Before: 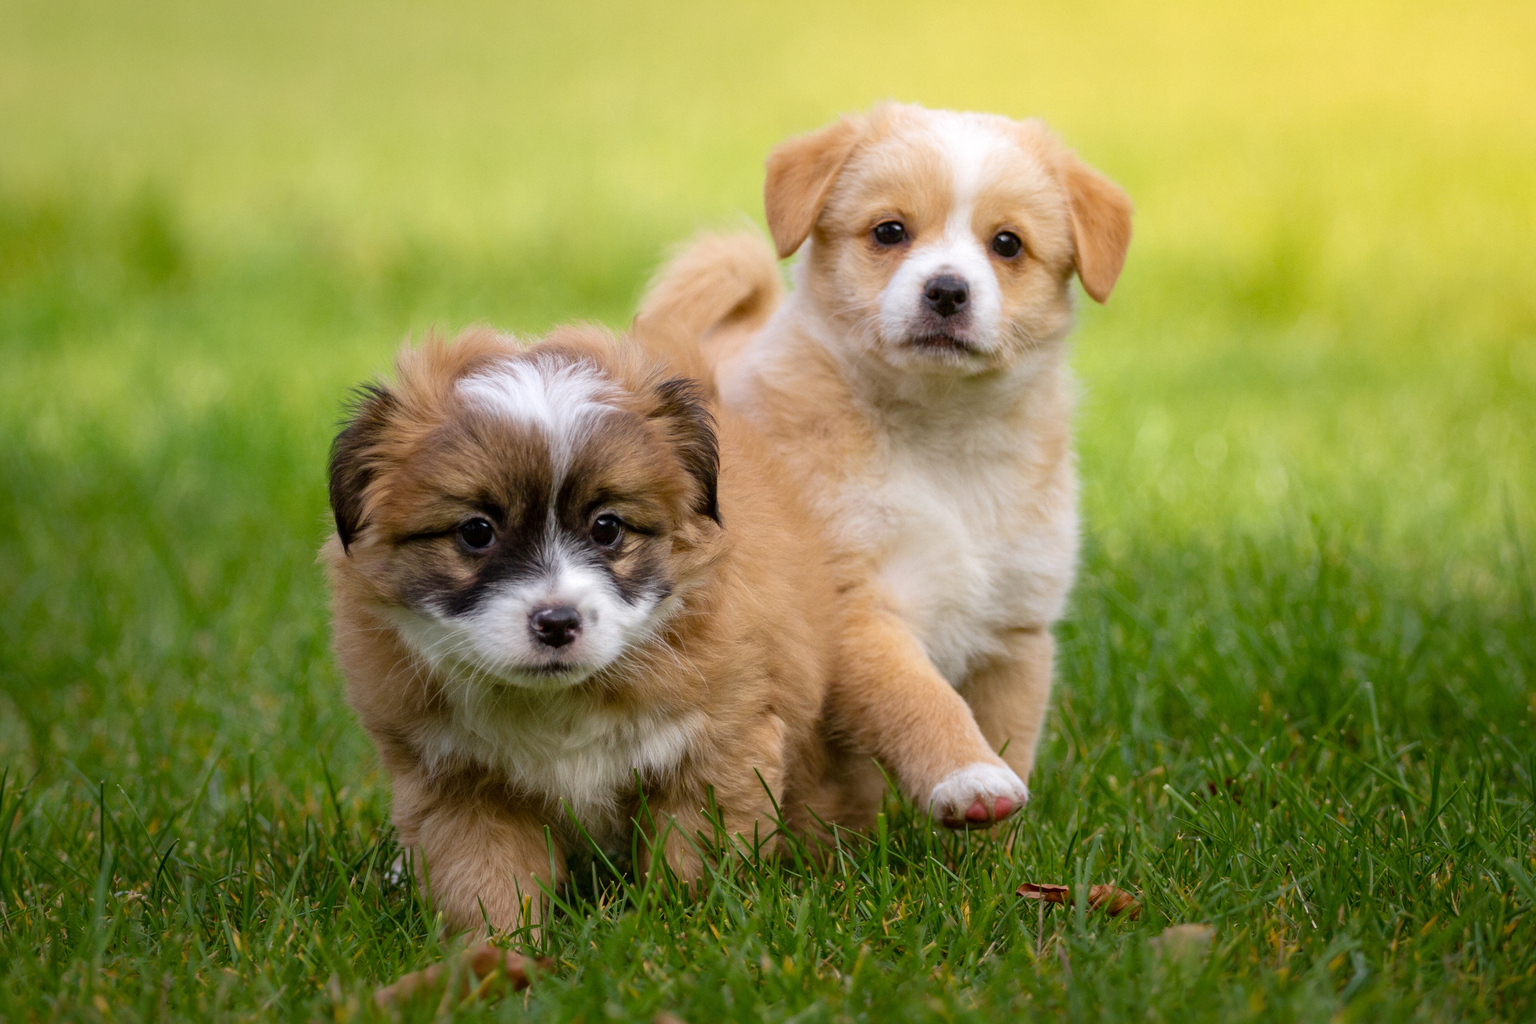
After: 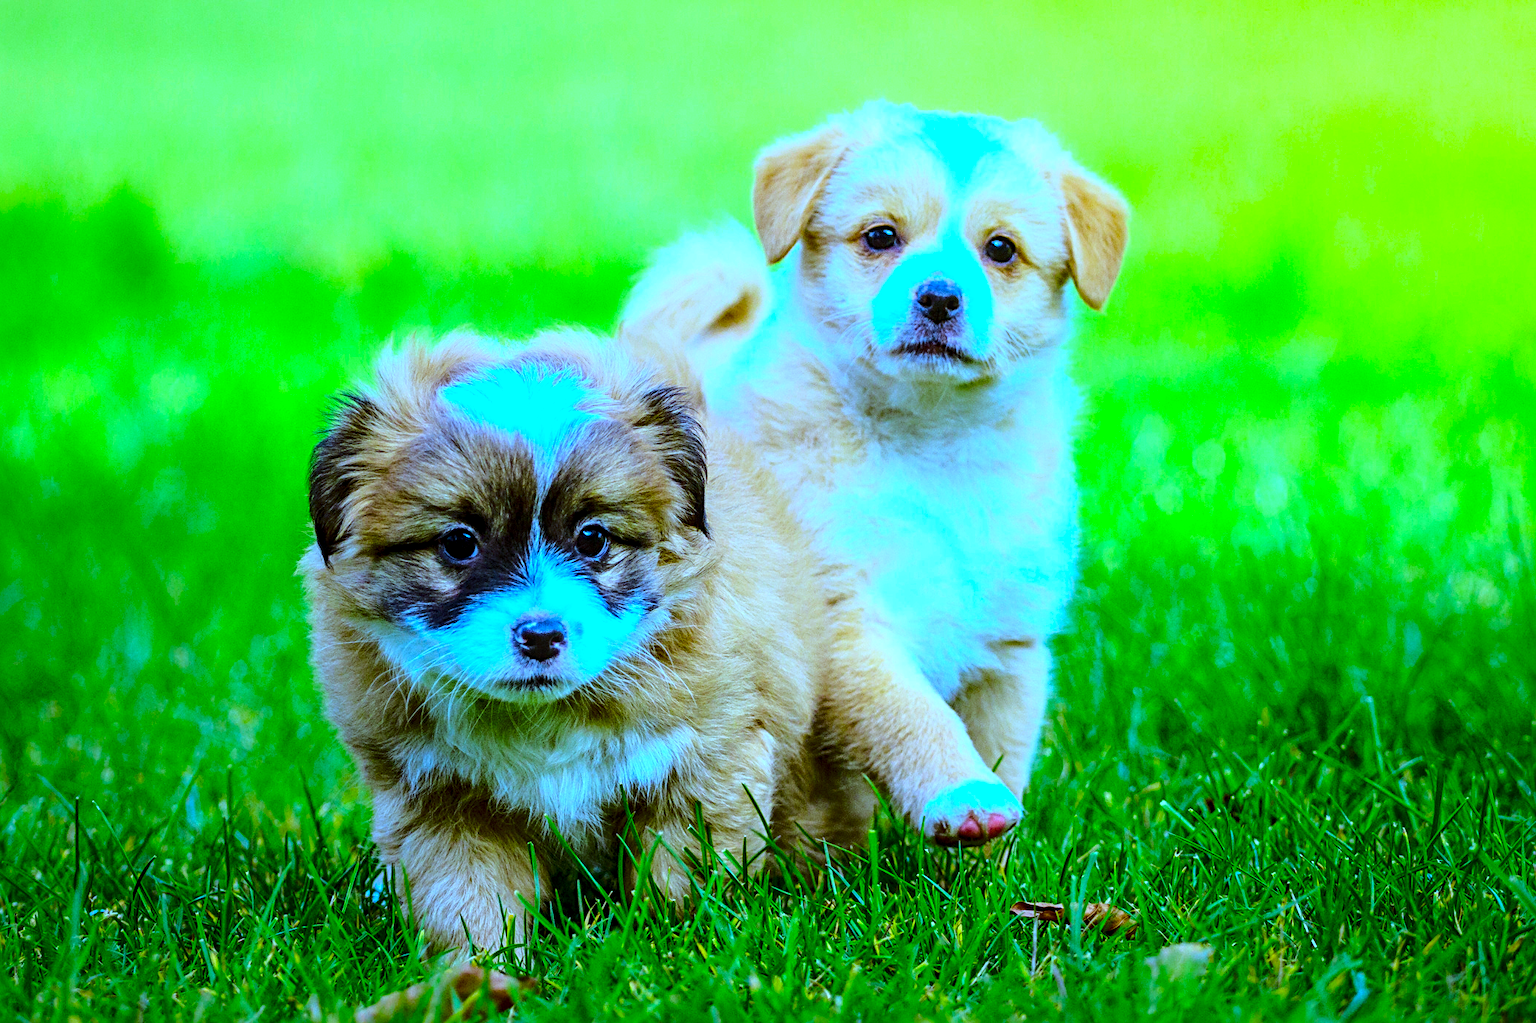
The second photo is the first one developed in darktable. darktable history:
base curve: curves: ch0 [(0, 0) (0.032, 0.037) (0.105, 0.228) (0.435, 0.76) (0.856, 0.983) (1, 1)]
local contrast: detail 130%
color correction: highlights a* -10.77, highlights b* 9.8, saturation 1.72
white balance: red 0.766, blue 1.537
crop: left 1.743%, right 0.268%, bottom 2.011%
sharpen: radius 3.119
exposure: exposure 0.014 EV, compensate highlight preservation false
